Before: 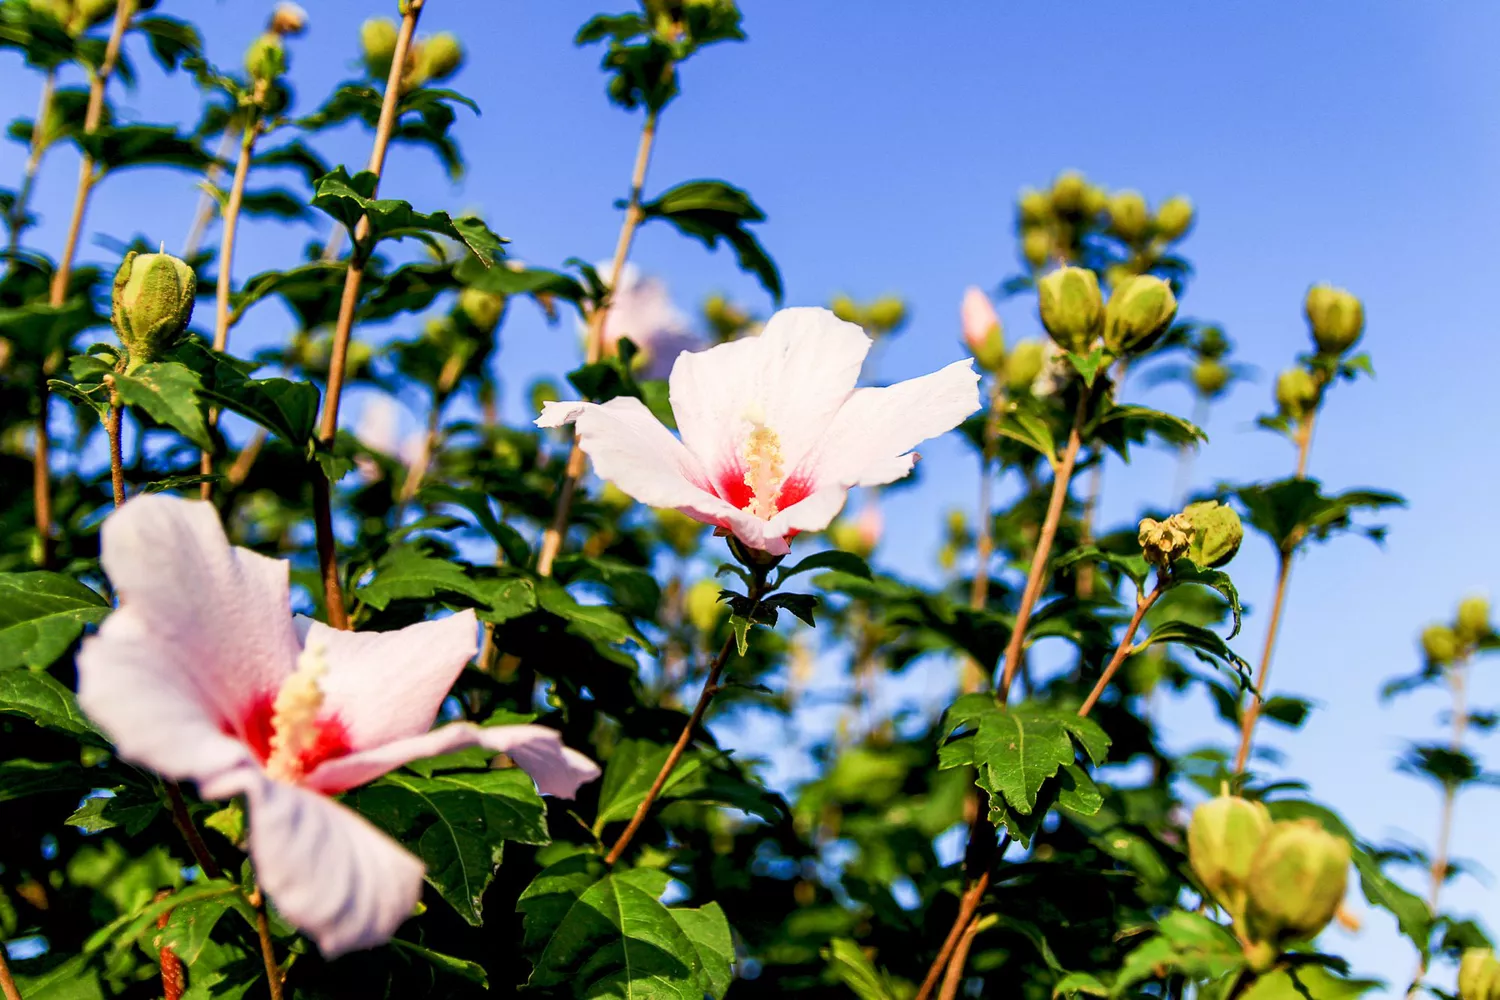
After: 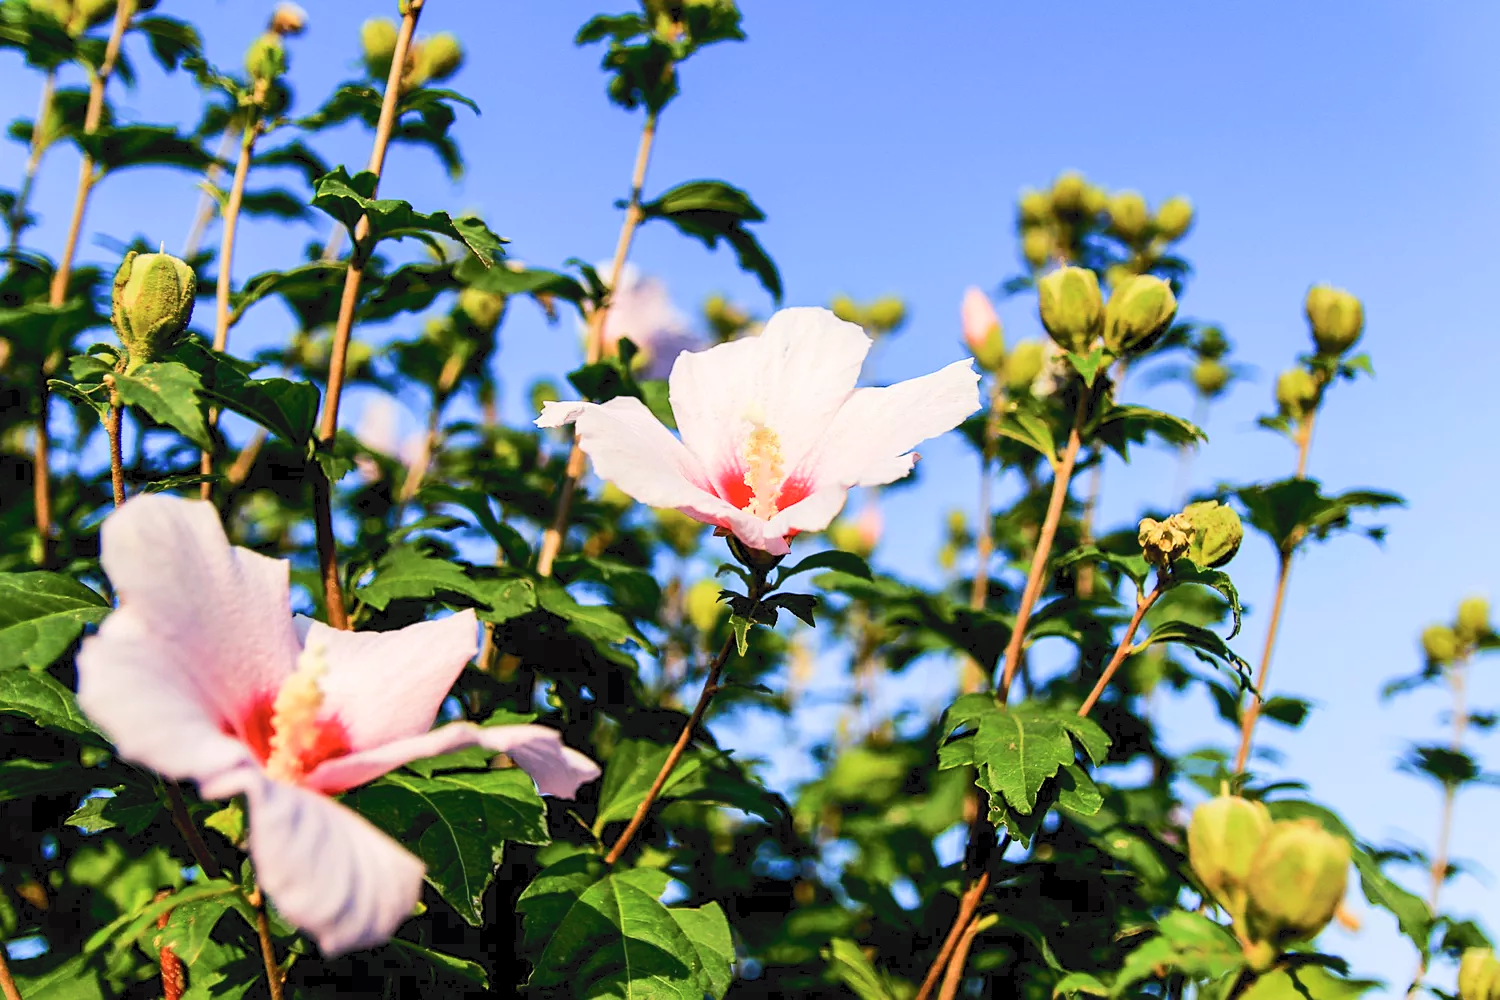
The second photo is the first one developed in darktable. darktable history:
tone curve: curves: ch0 [(0, 0) (0.003, 0.06) (0.011, 0.071) (0.025, 0.085) (0.044, 0.104) (0.069, 0.123) (0.1, 0.146) (0.136, 0.167) (0.177, 0.205) (0.224, 0.248) (0.277, 0.309) (0.335, 0.384) (0.399, 0.467) (0.468, 0.553) (0.543, 0.633) (0.623, 0.698) (0.709, 0.769) (0.801, 0.841) (0.898, 0.912) (1, 1)], color space Lab, independent channels, preserve colors none
sharpen: amount 0.213
